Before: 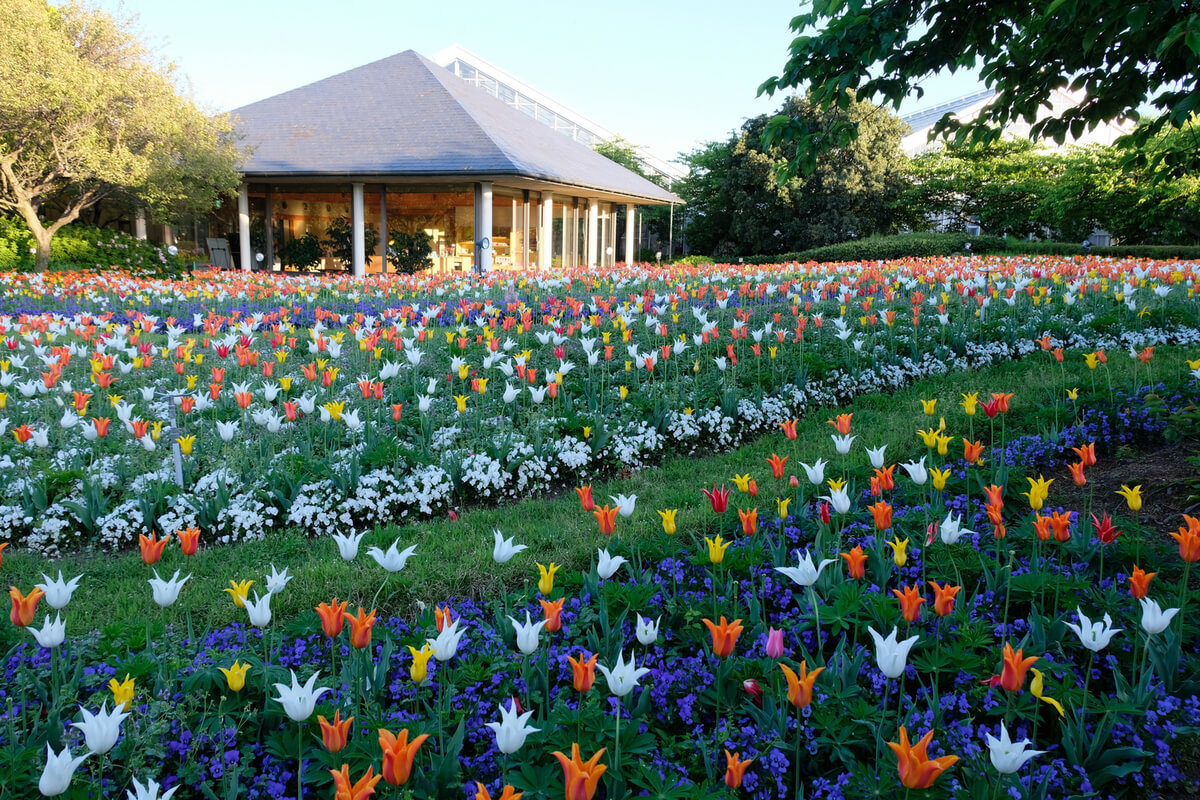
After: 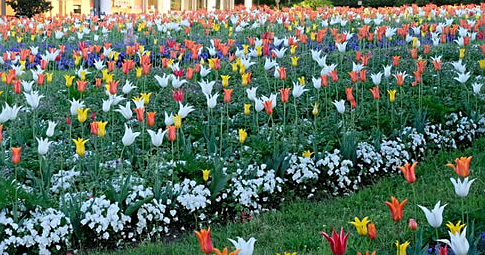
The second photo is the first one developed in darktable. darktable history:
crop: left 31.751%, top 32.172%, right 27.8%, bottom 35.83%
color calibration: x 0.342, y 0.355, temperature 5146 K
sharpen: on, module defaults
